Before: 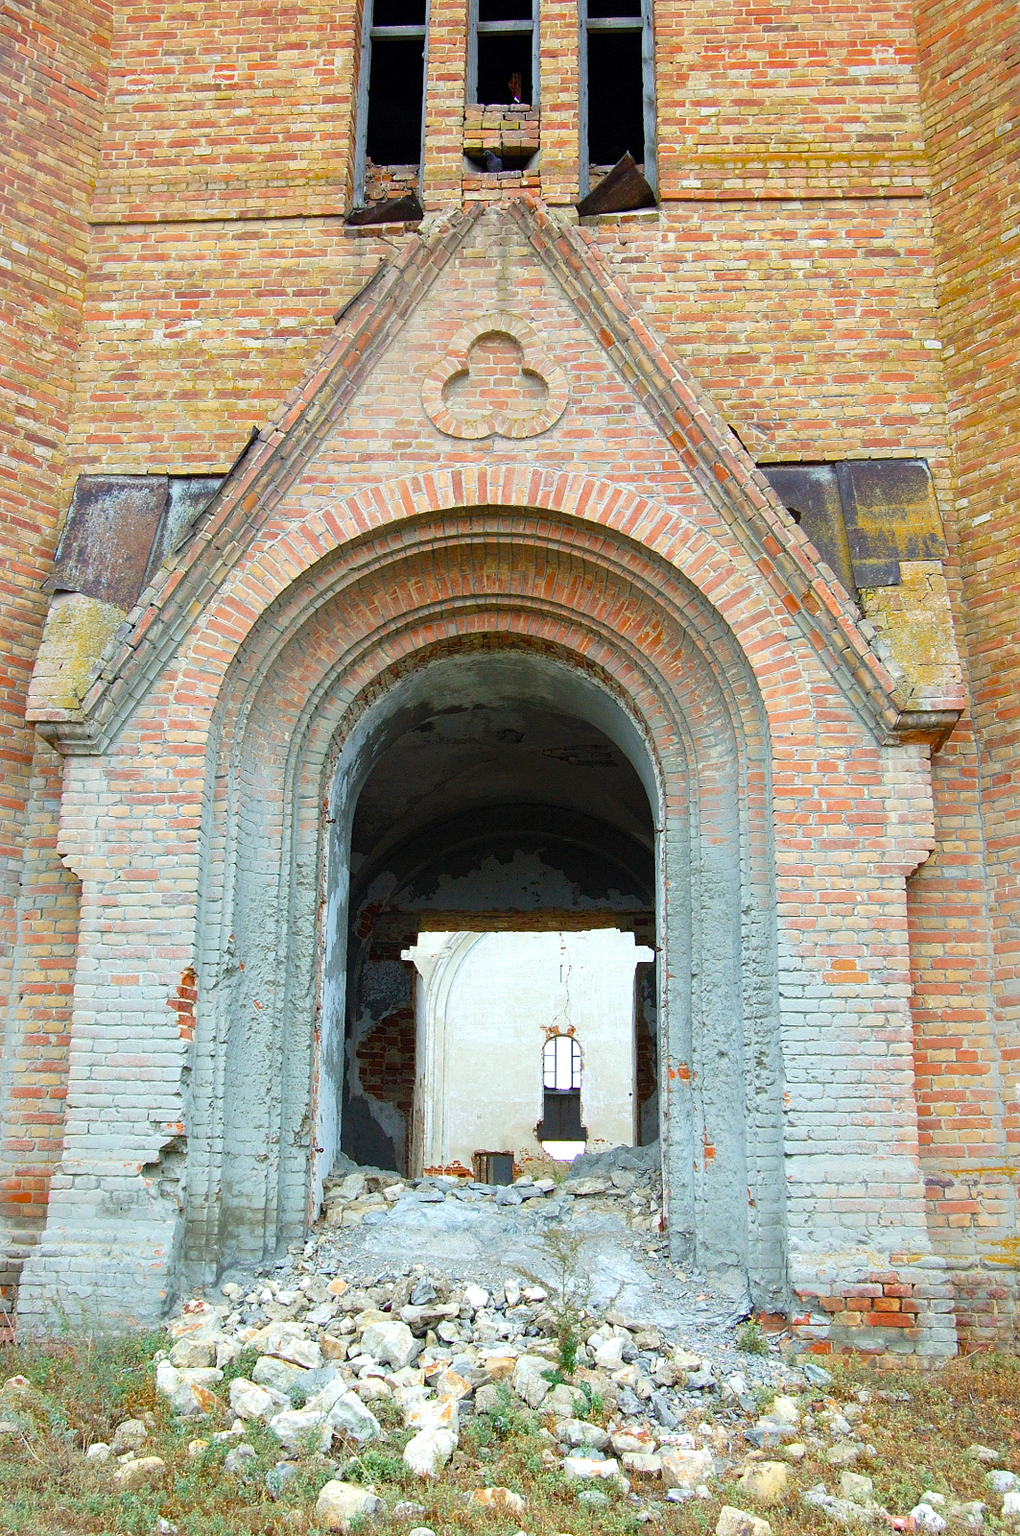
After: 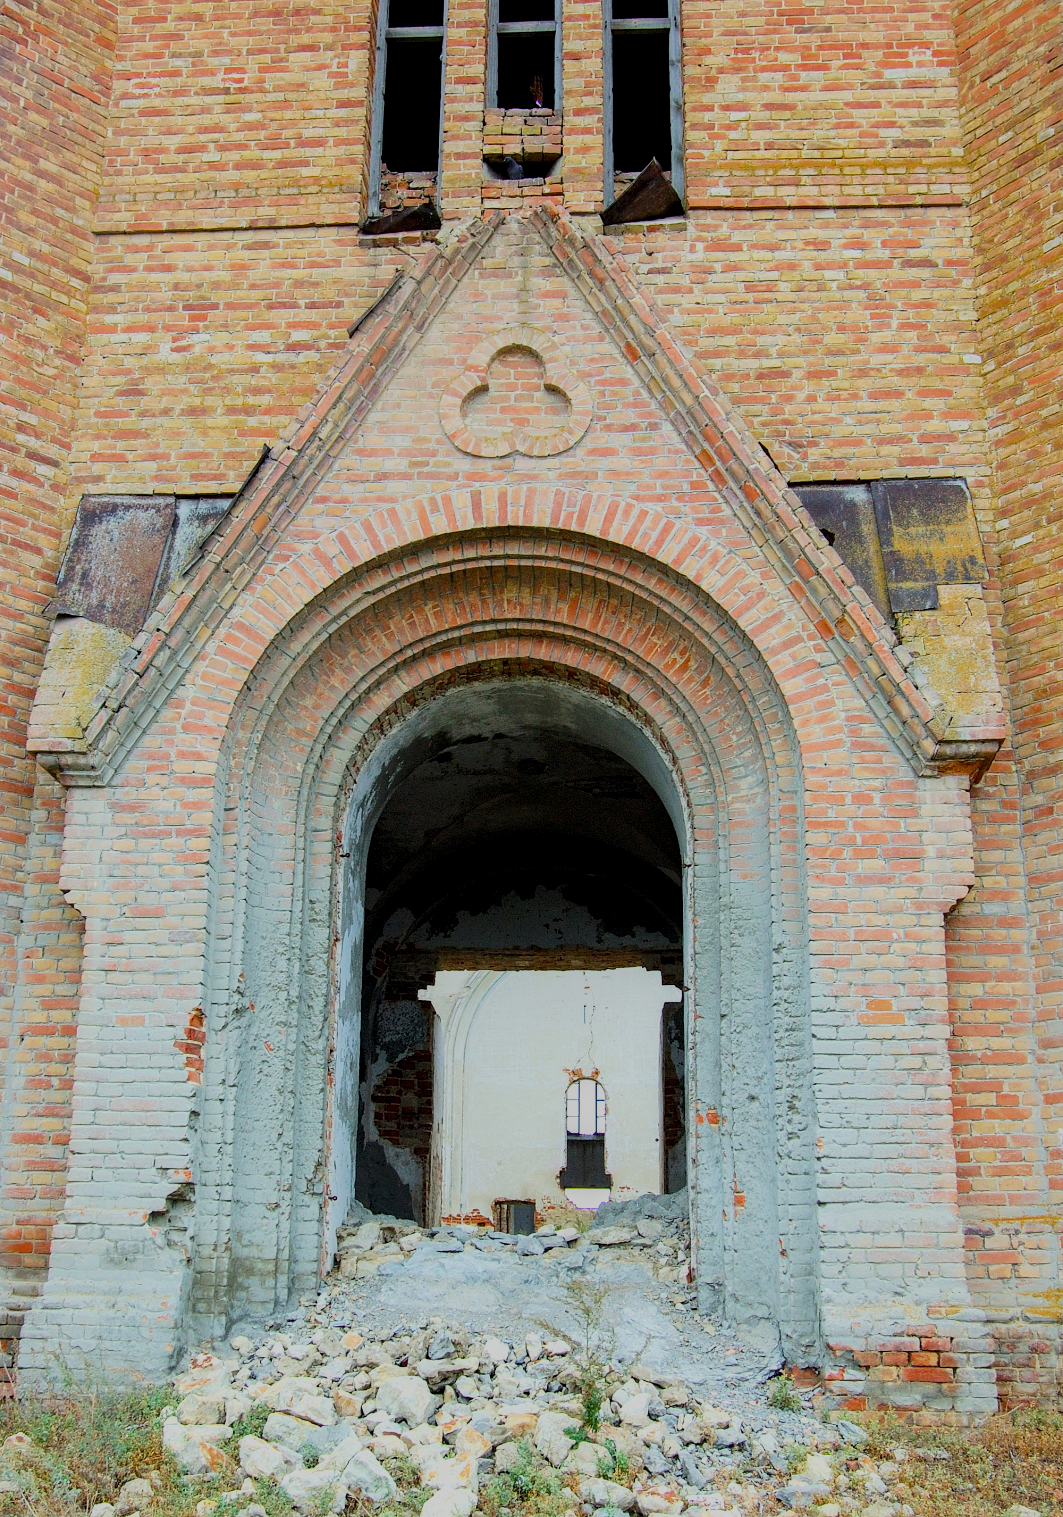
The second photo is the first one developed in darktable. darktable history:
crop and rotate: top 0%, bottom 5.18%
filmic rgb: black relative exposure -9.25 EV, white relative exposure 6.82 EV, hardness 3.09, contrast 1.049, color science v5 (2021), contrast in shadows safe, contrast in highlights safe
local contrast: shadows 94%, midtone range 0.496
